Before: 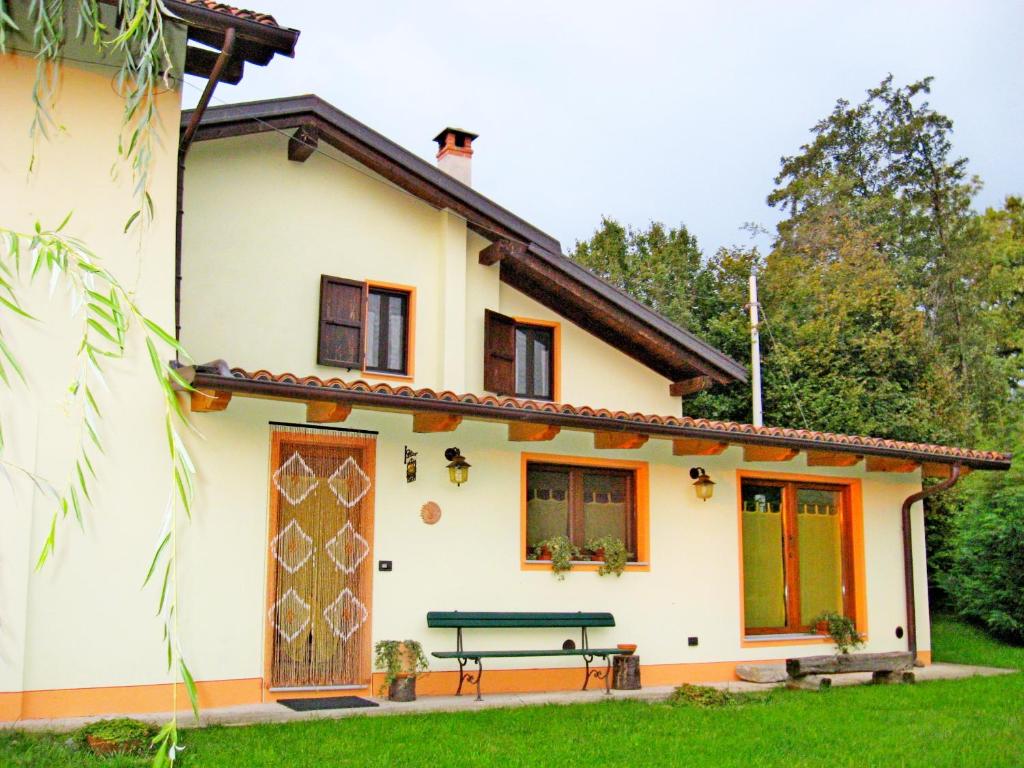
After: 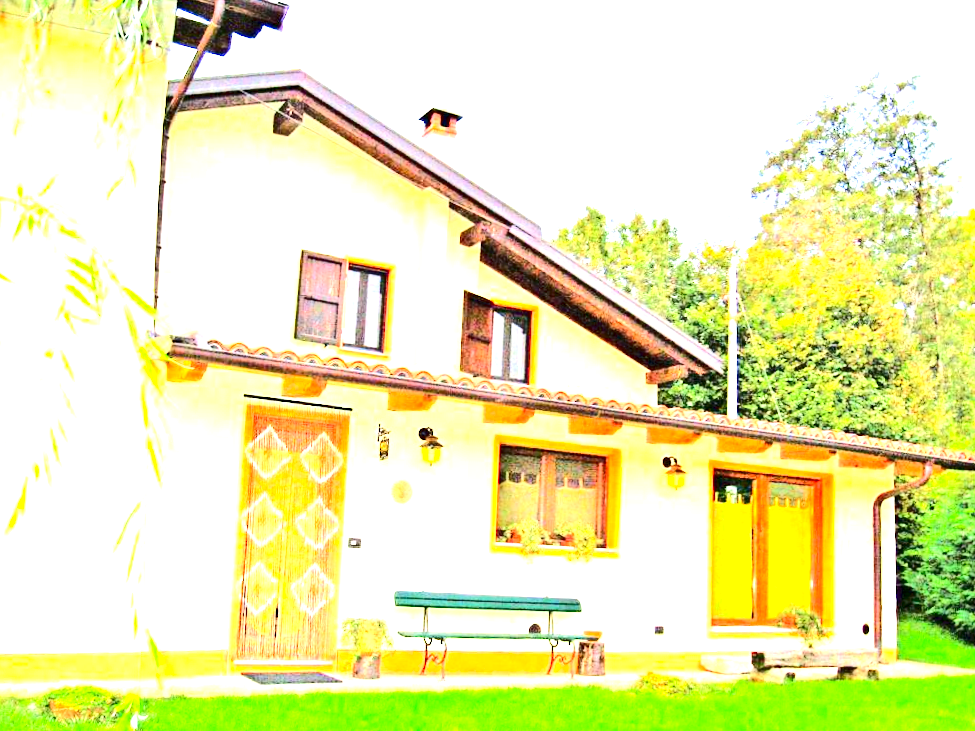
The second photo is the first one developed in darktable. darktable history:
shadows and highlights: radius 121.78, shadows 21.72, white point adjustment -9.58, highlights -13.73, soften with gaussian
tone equalizer: -7 EV 0.125 EV, edges refinement/feathering 500, mask exposure compensation -1.57 EV, preserve details no
crop and rotate: angle -2.19°
contrast brightness saturation: contrast 0.285
exposure: exposure 2.971 EV, compensate highlight preservation false
